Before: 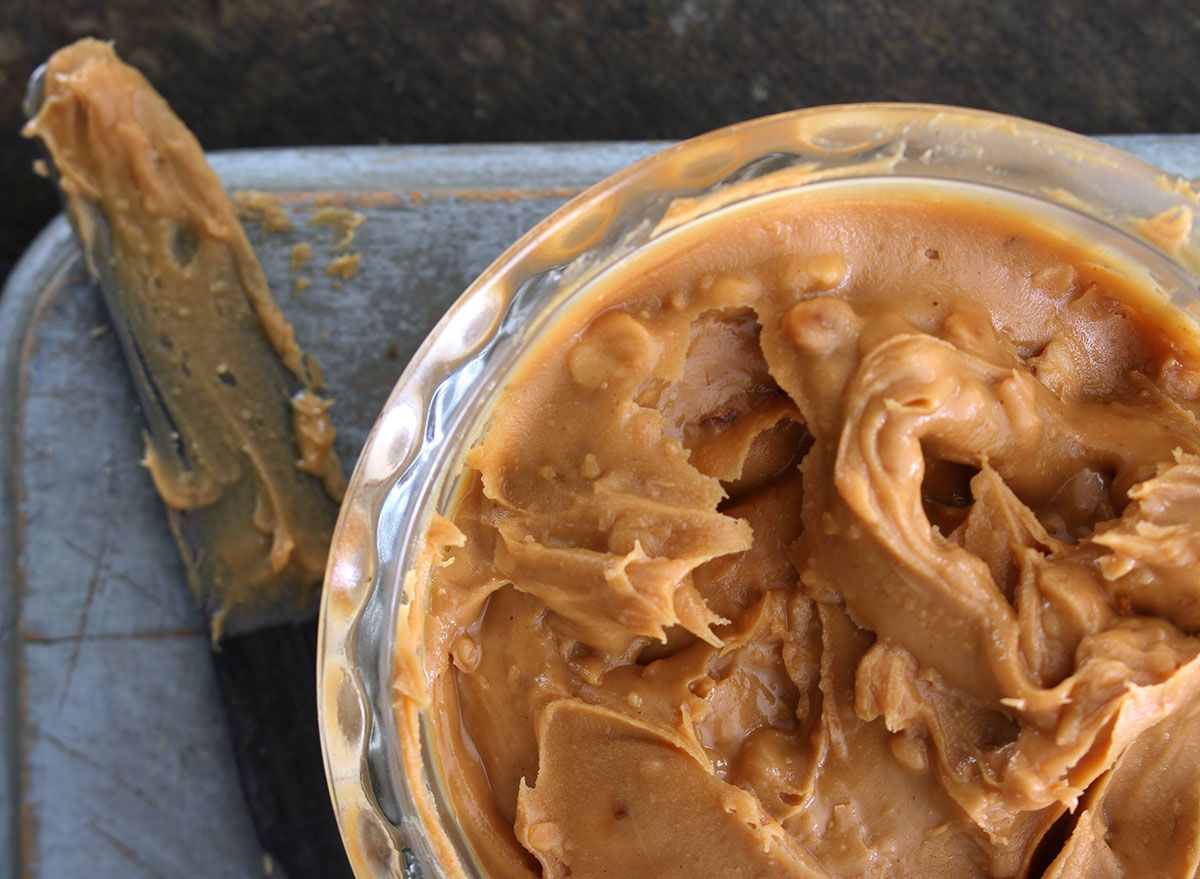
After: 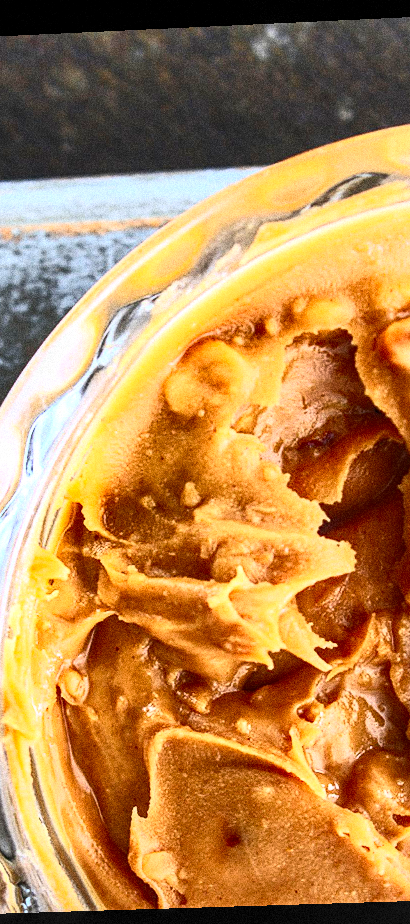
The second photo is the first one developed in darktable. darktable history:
rotate and perspective: rotation -2.22°, lens shift (horizontal) -0.022, automatic cropping off
grain: coarseness 14.49 ISO, strength 48.04%, mid-tones bias 35%
shadows and highlights: low approximation 0.01, soften with gaussian
crop: left 33.36%, right 33.36%
contrast brightness saturation: contrast 0.83, brightness 0.59, saturation 0.59
local contrast: detail 130%
sharpen: amount 0.2
